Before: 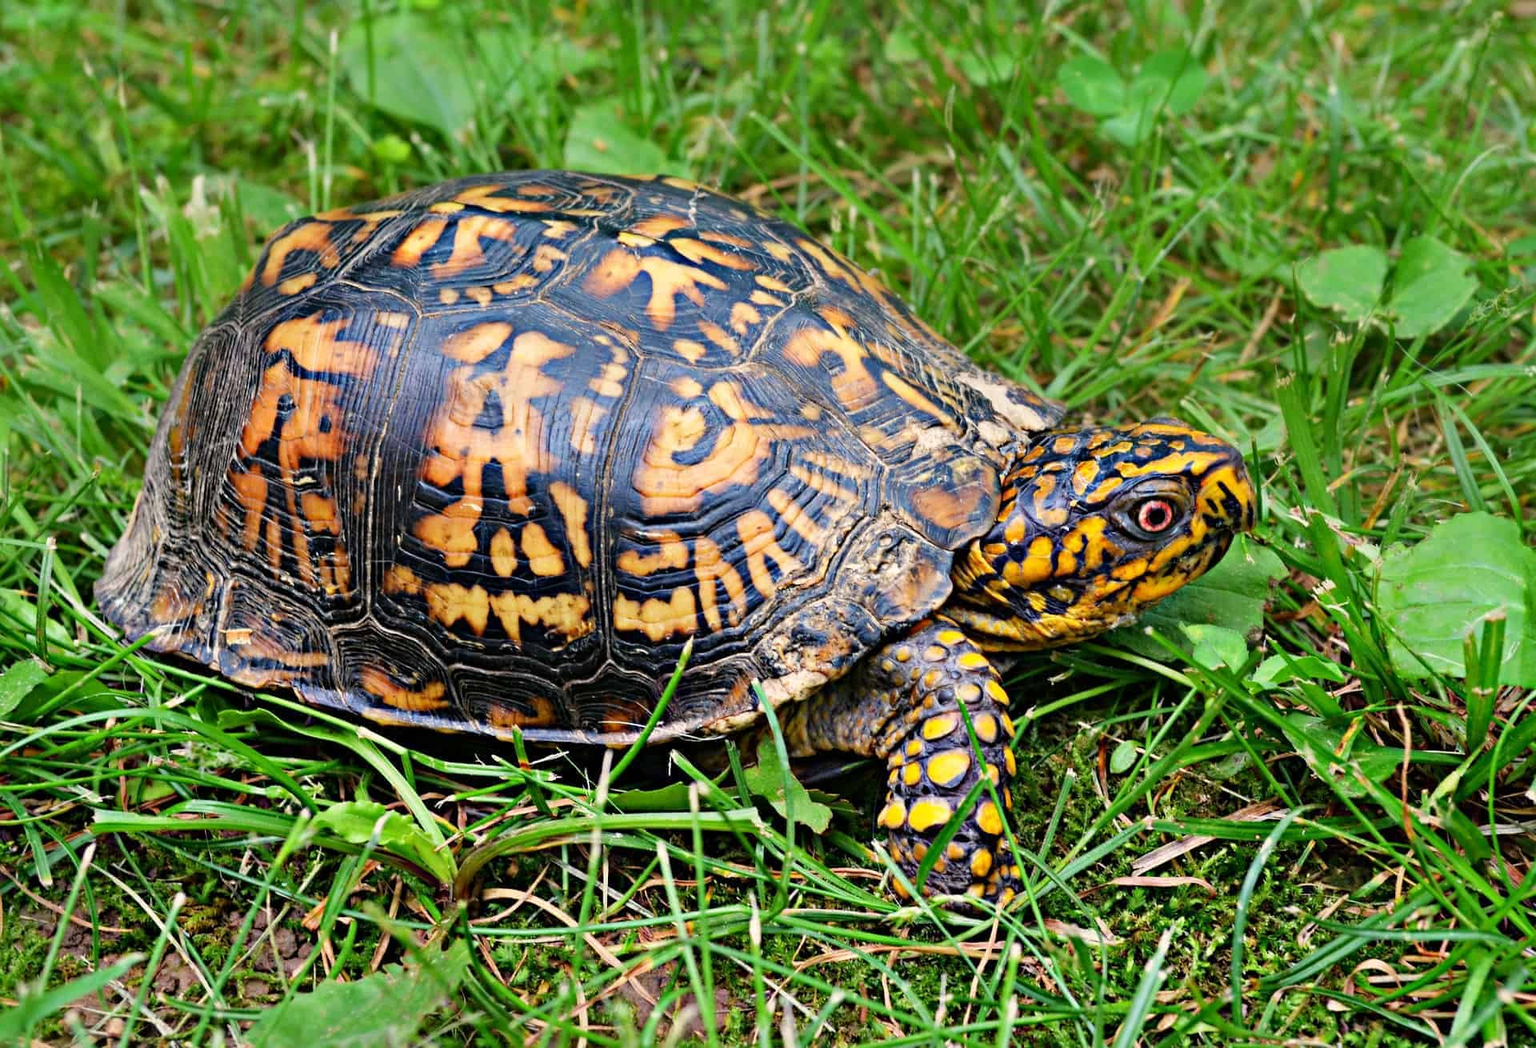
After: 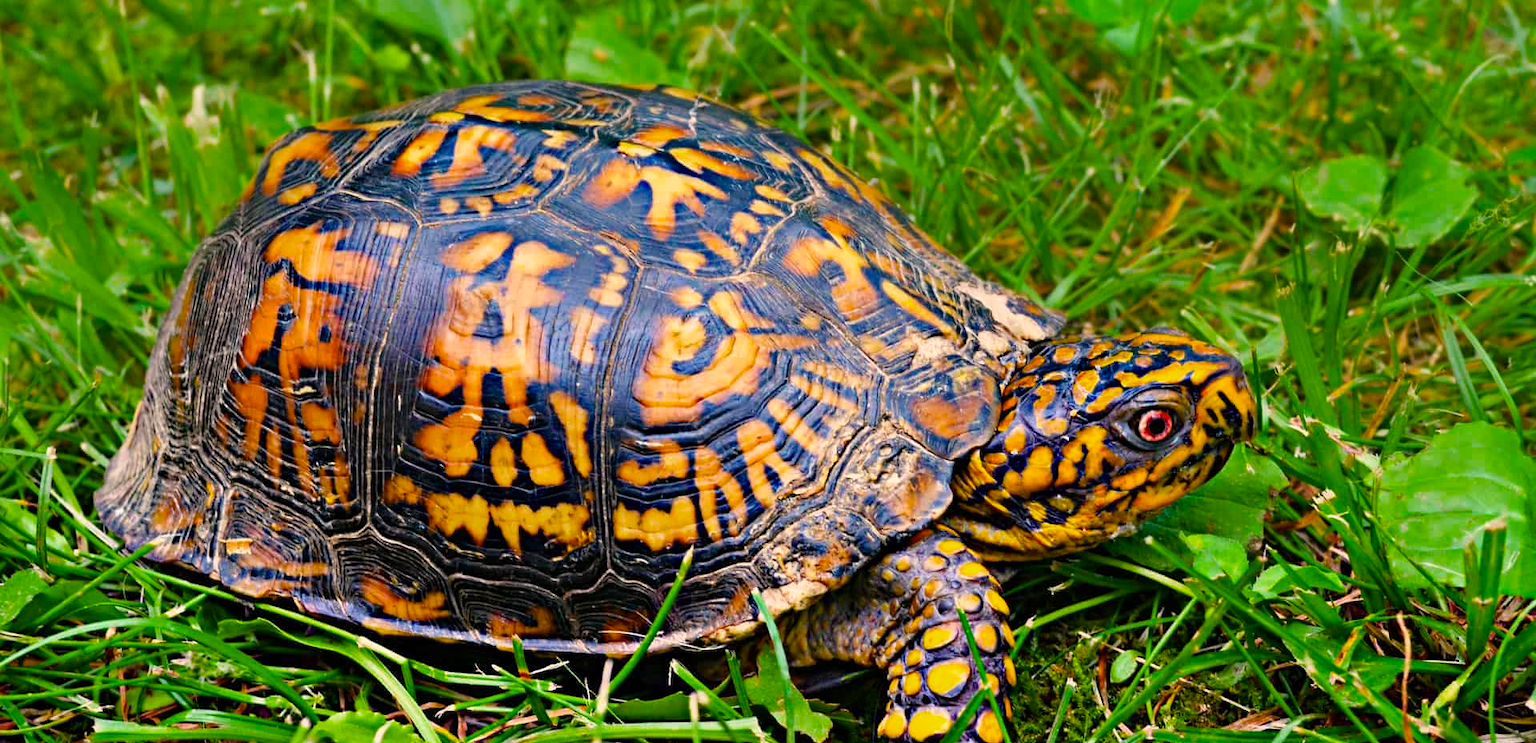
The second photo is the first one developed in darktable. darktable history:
crop and rotate: top 8.642%, bottom 20.393%
color balance rgb: shadows fall-off 100.676%, linear chroma grading › global chroma 14.525%, perceptual saturation grading › global saturation 12.991%, mask middle-gray fulcrum 23.173%, global vibrance 16.644%, saturation formula JzAzBz (2021)
color correction: highlights a* 5.88, highlights b* 4.67
